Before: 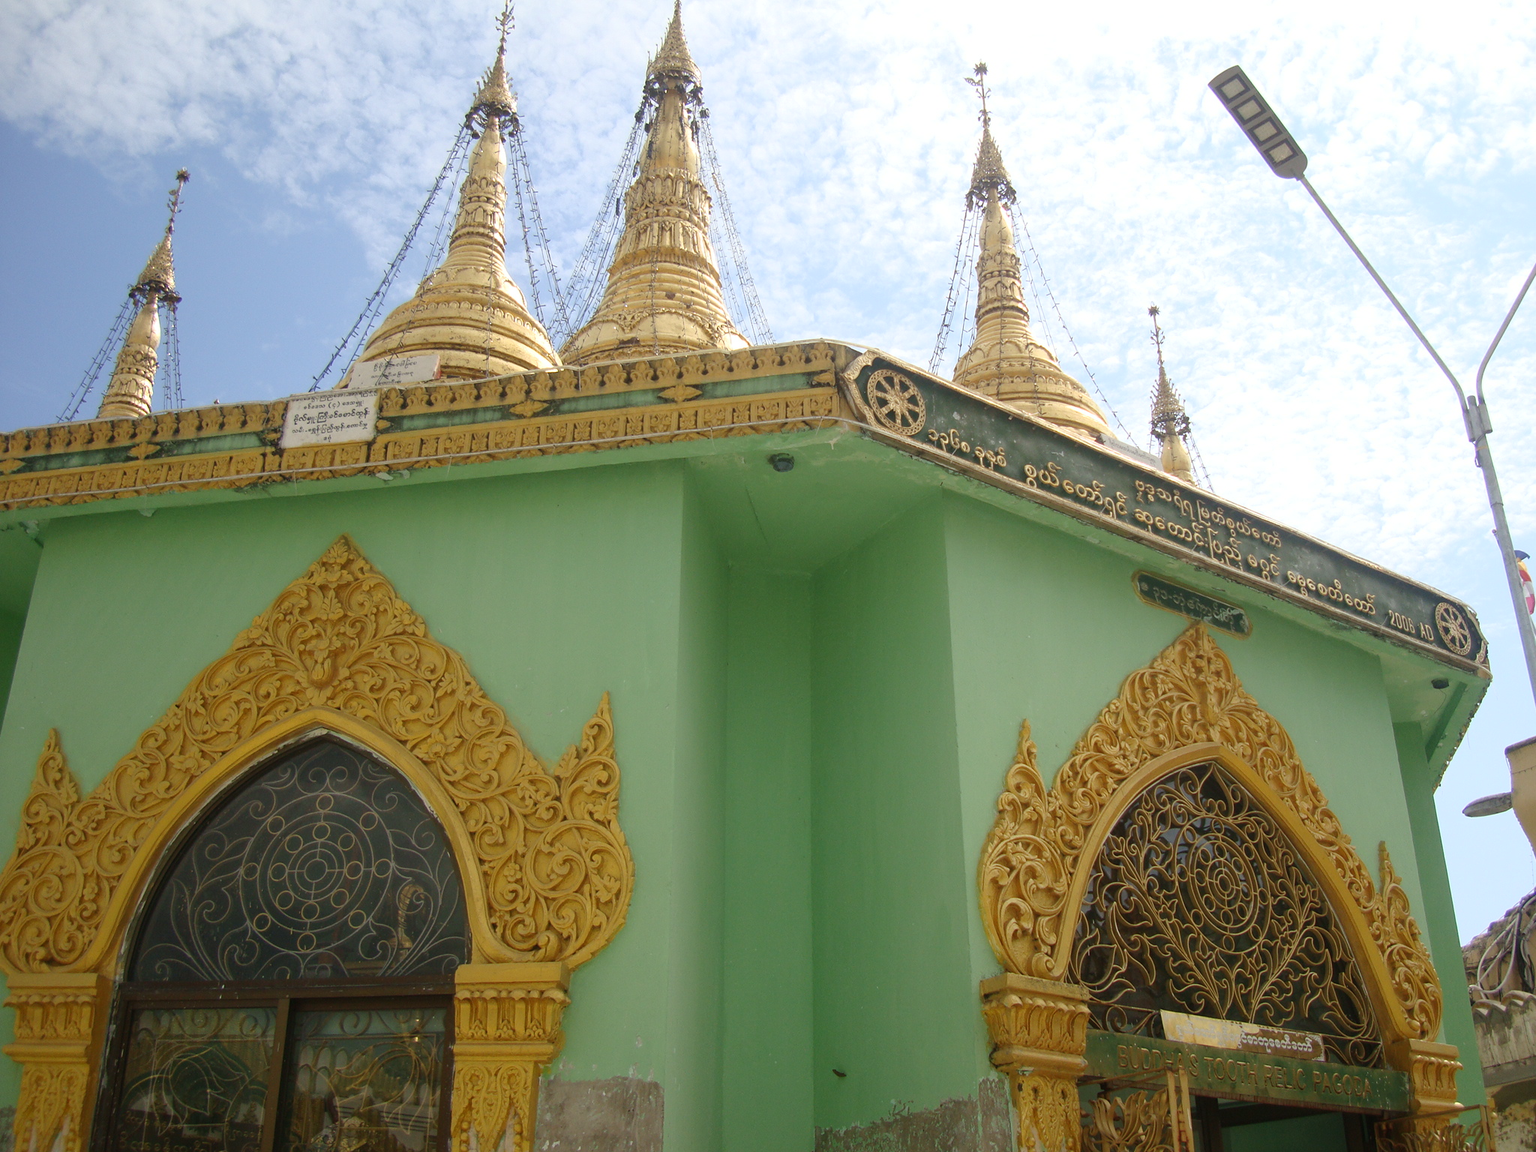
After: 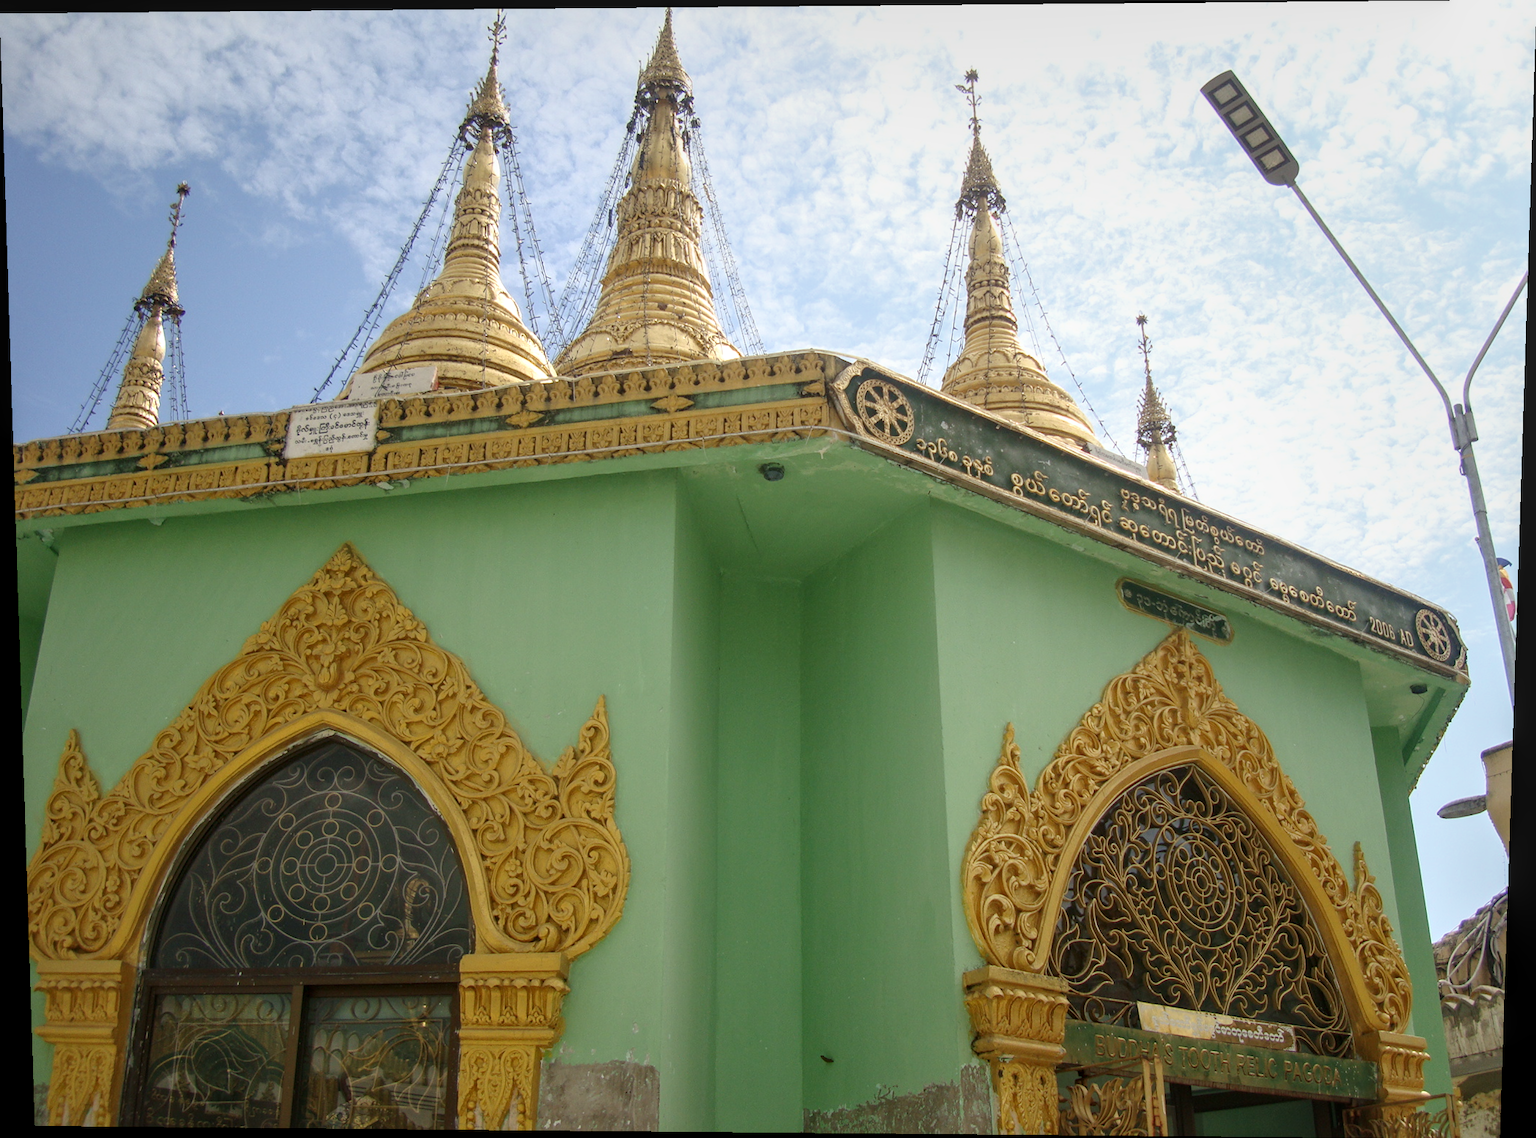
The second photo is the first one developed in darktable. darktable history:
rotate and perspective: lens shift (vertical) 0.048, lens shift (horizontal) -0.024, automatic cropping off
local contrast: on, module defaults
